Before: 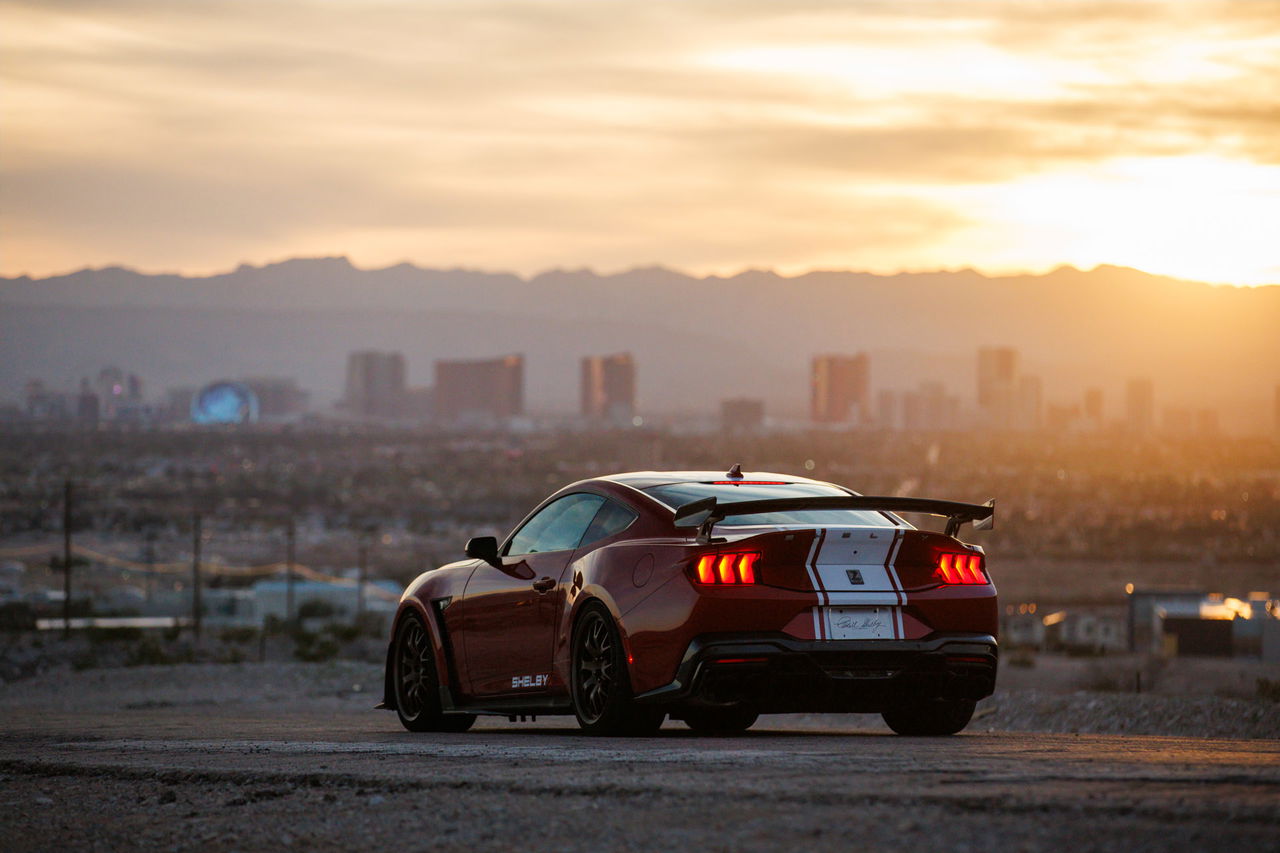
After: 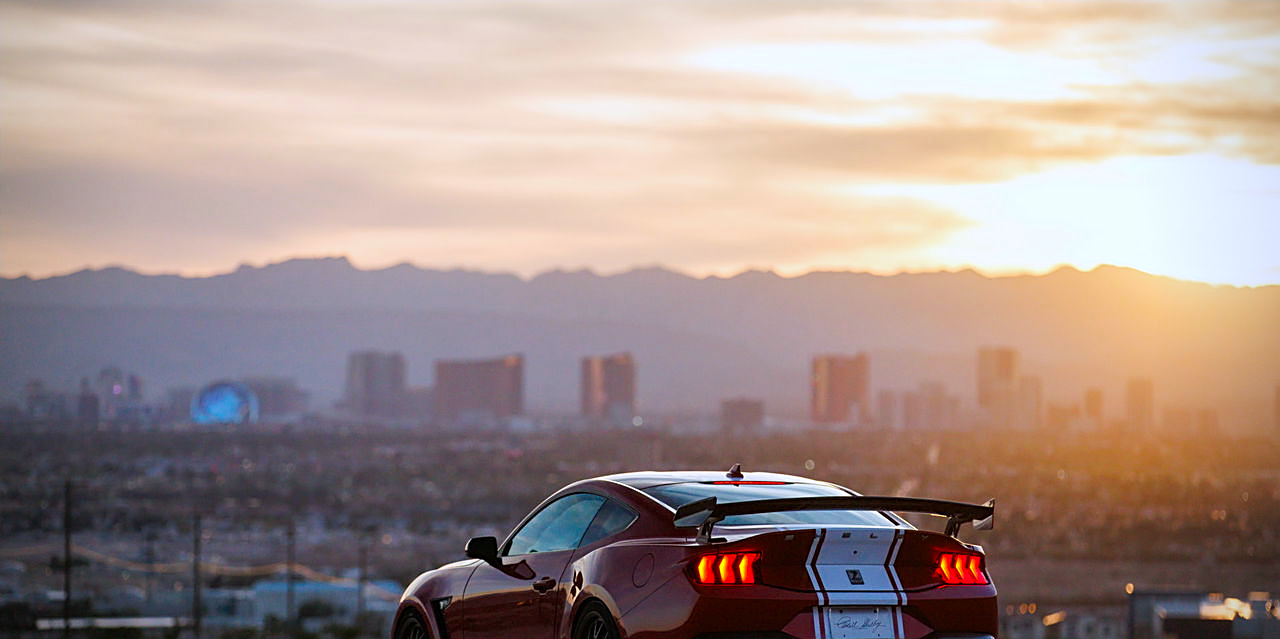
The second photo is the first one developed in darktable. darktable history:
sharpen: on, module defaults
color calibration: illuminant as shot in camera, x 0.37, y 0.382, temperature 4318.65 K
color balance rgb: linear chroma grading › global chroma 14.928%, perceptual saturation grading › global saturation 19.999%, global vibrance -24.302%
crop: bottom 24.978%
vignetting: on, module defaults
